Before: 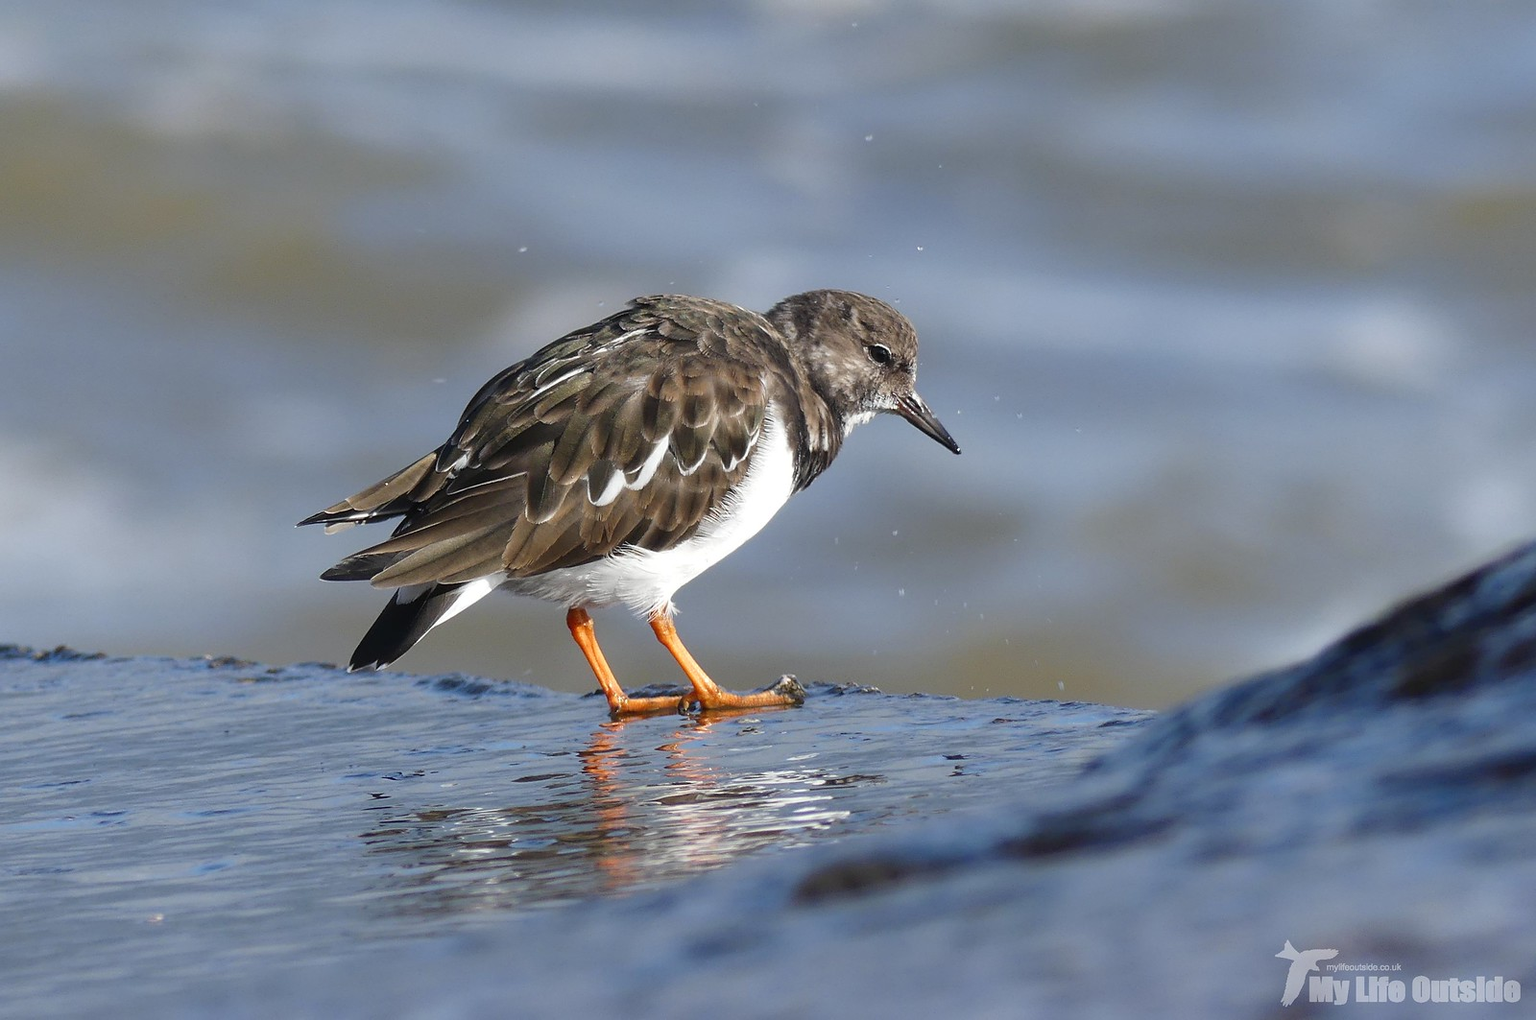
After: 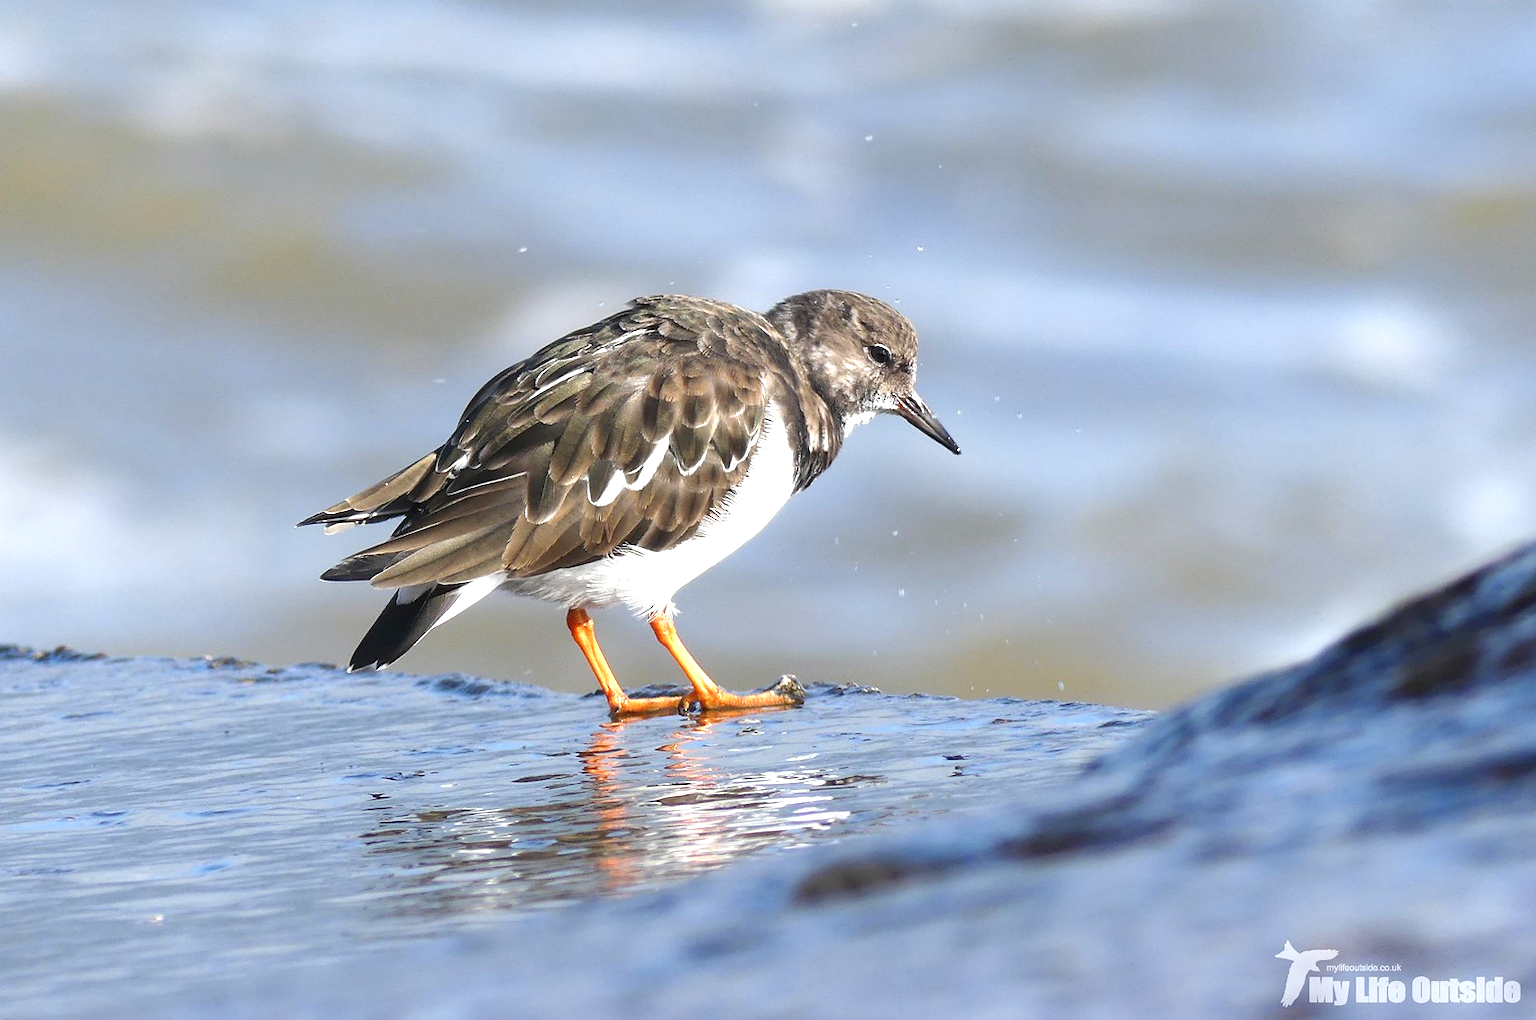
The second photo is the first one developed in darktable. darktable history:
exposure: black level correction 0.001, exposure 0.957 EV, compensate highlight preservation false
